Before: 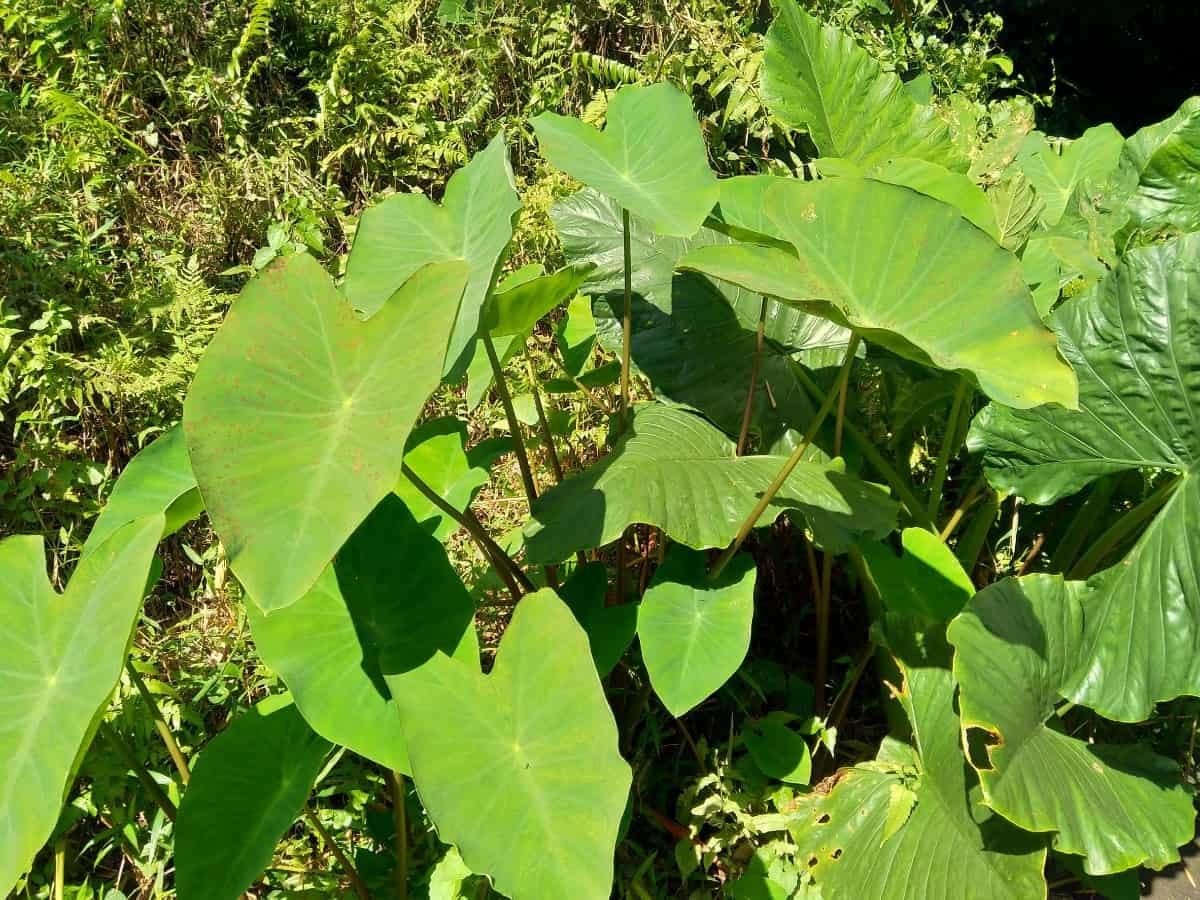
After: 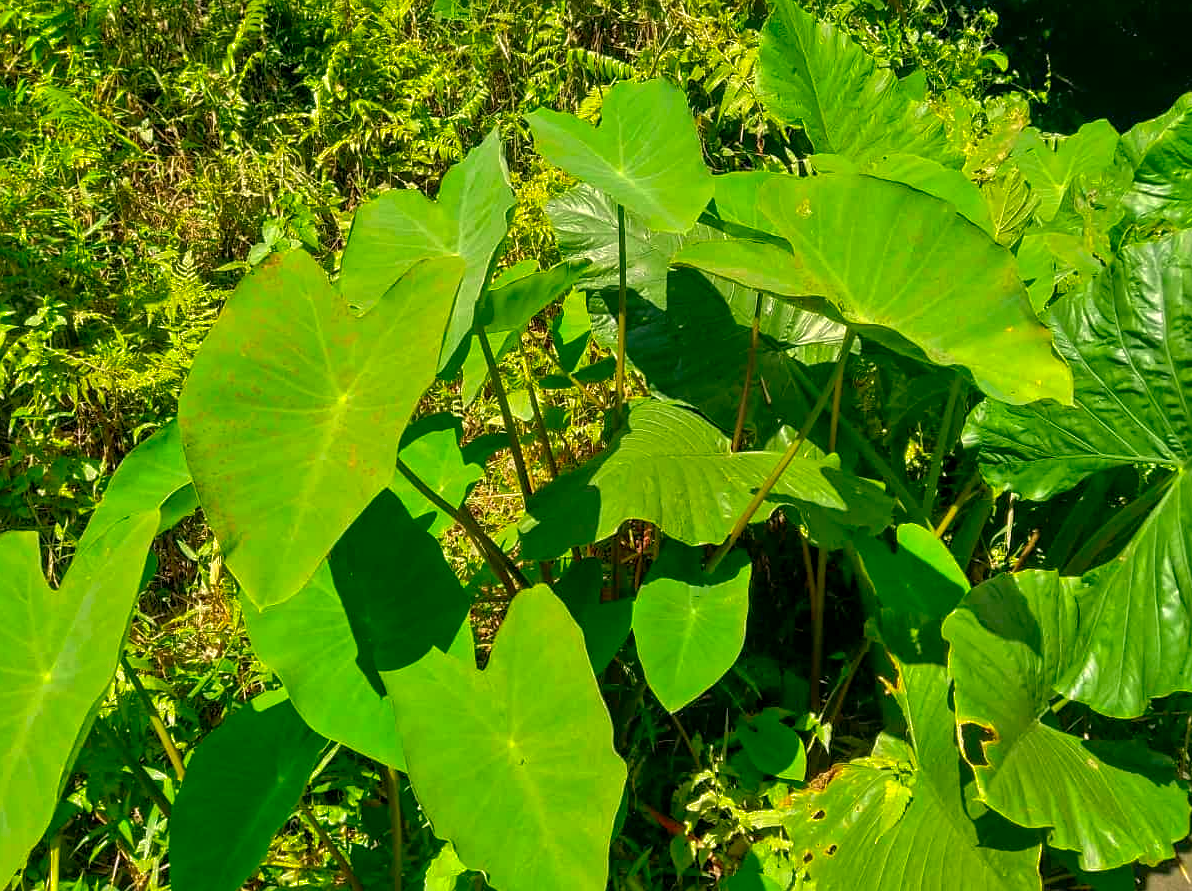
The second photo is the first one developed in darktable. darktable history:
color correction: highlights a* 4.01, highlights b* 4.93, shadows a* -8.24, shadows b* 4.86
sharpen: amount 0.211
contrast brightness saturation: brightness -0.015, saturation 0.369
crop: left 0.422%, top 0.528%, right 0.234%, bottom 0.403%
local contrast: on, module defaults
shadows and highlights: on, module defaults
